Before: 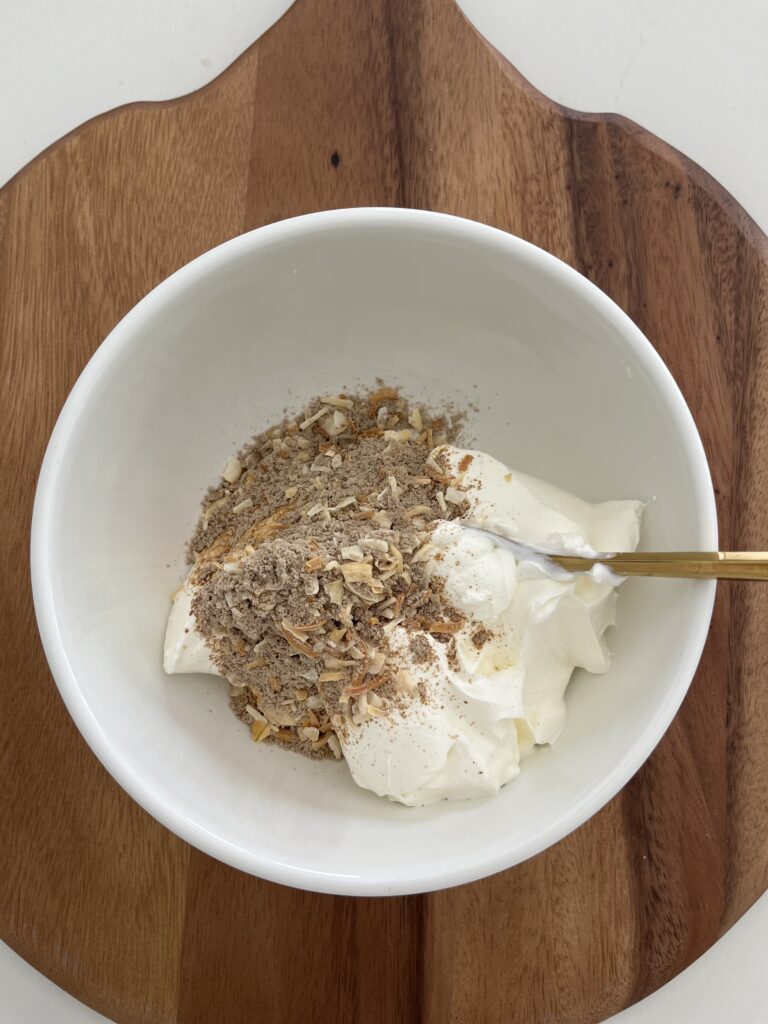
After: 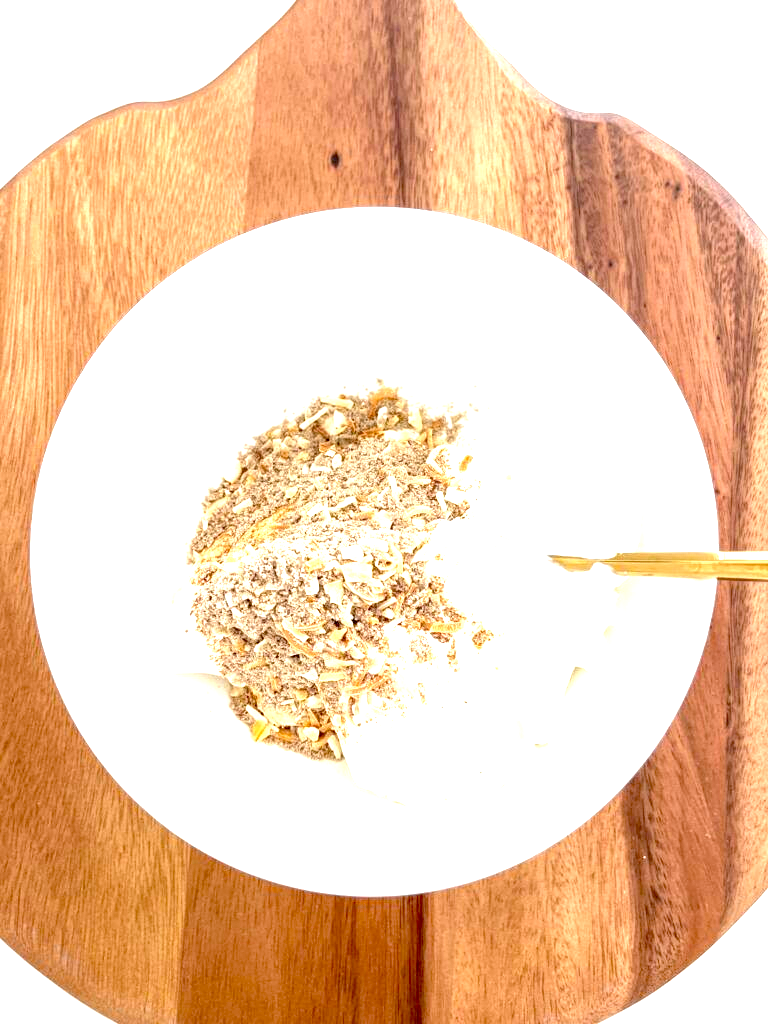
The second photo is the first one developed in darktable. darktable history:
color correction: highlights a* 0.051, highlights b* -0.224
local contrast: on, module defaults
exposure: black level correction 0.005, exposure 2.084 EV, compensate highlight preservation false
